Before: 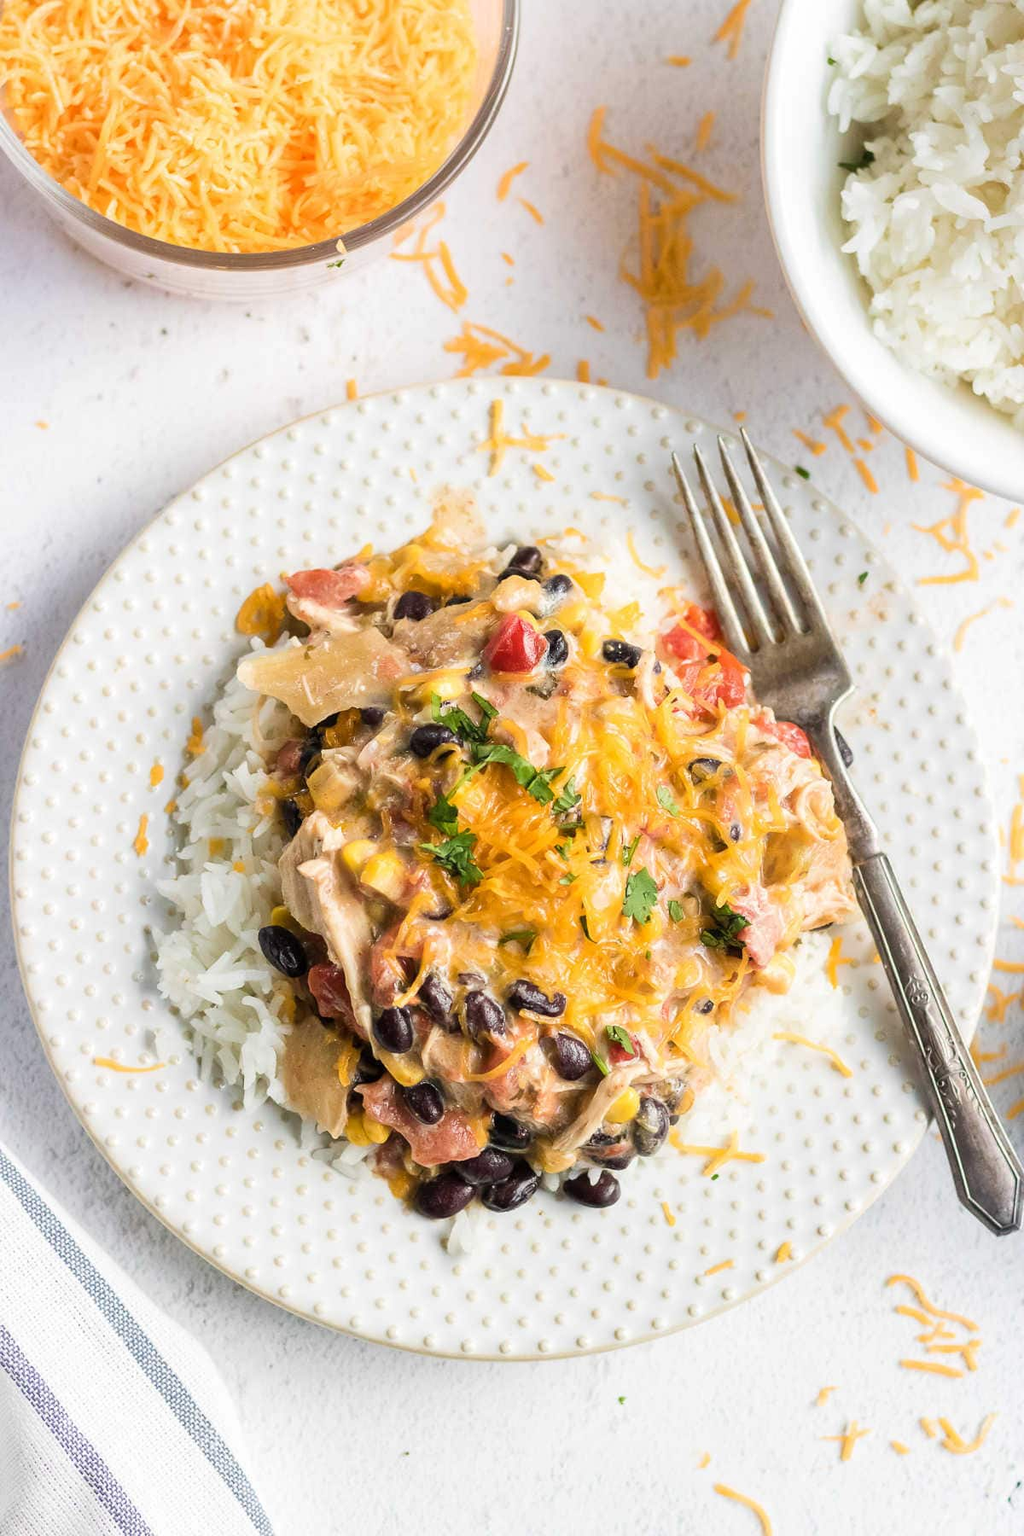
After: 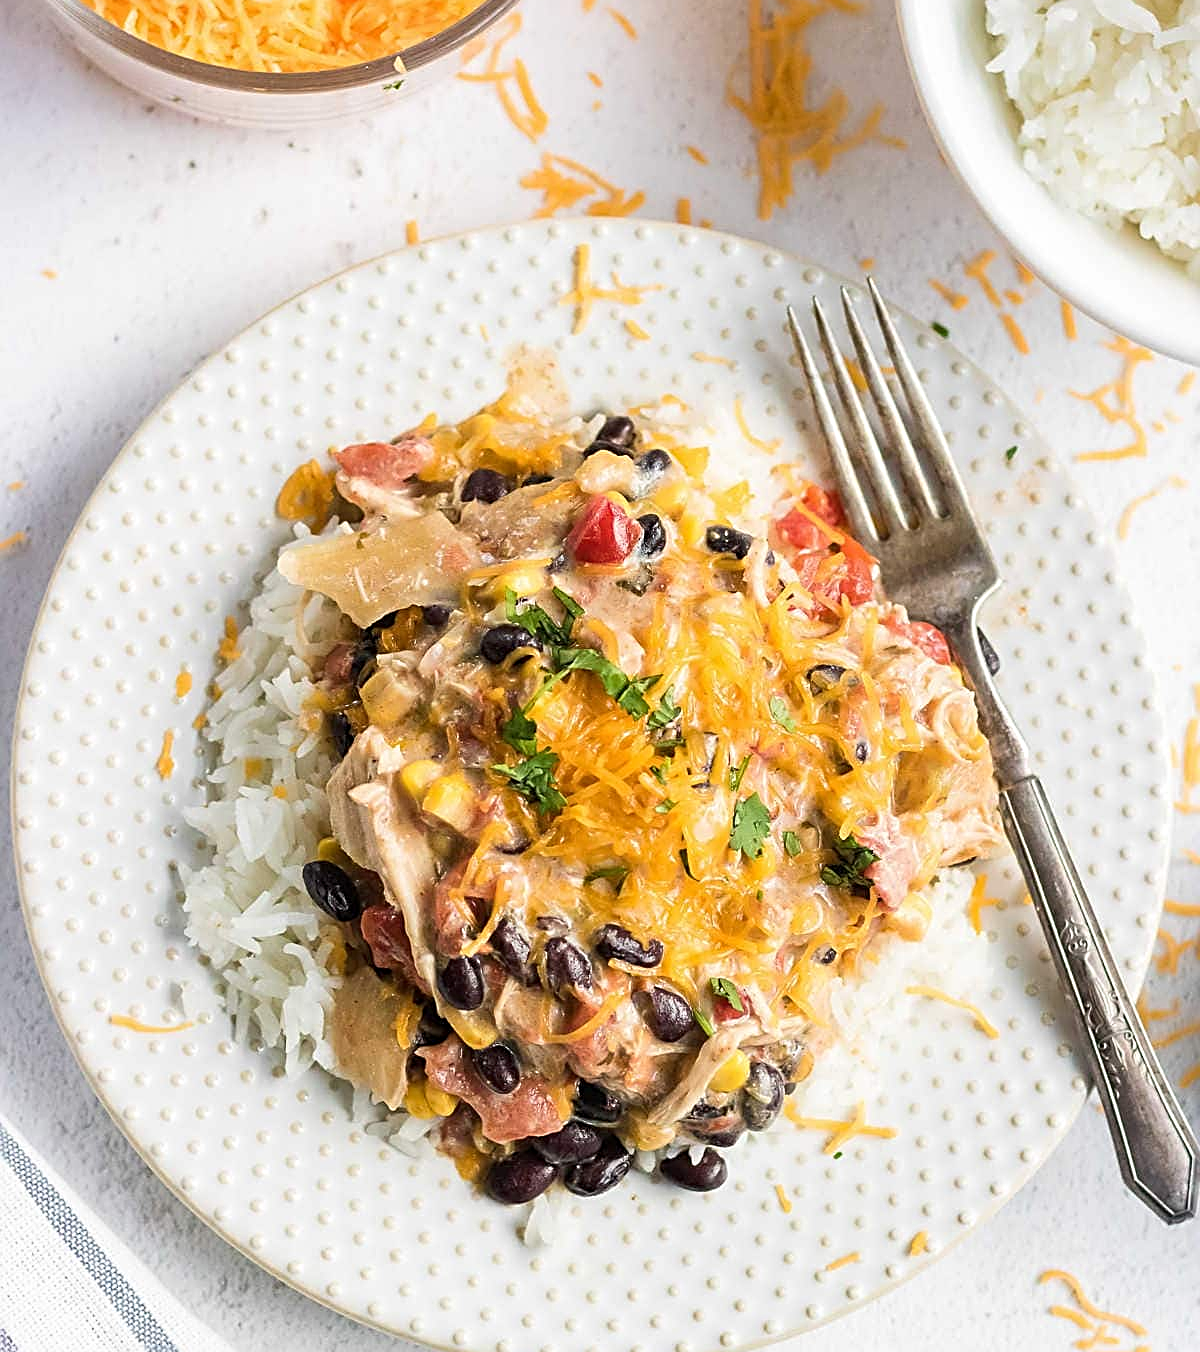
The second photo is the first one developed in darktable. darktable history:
crop and rotate: top 12.462%, bottom 12.426%
sharpen: radius 2.619, amount 0.682
